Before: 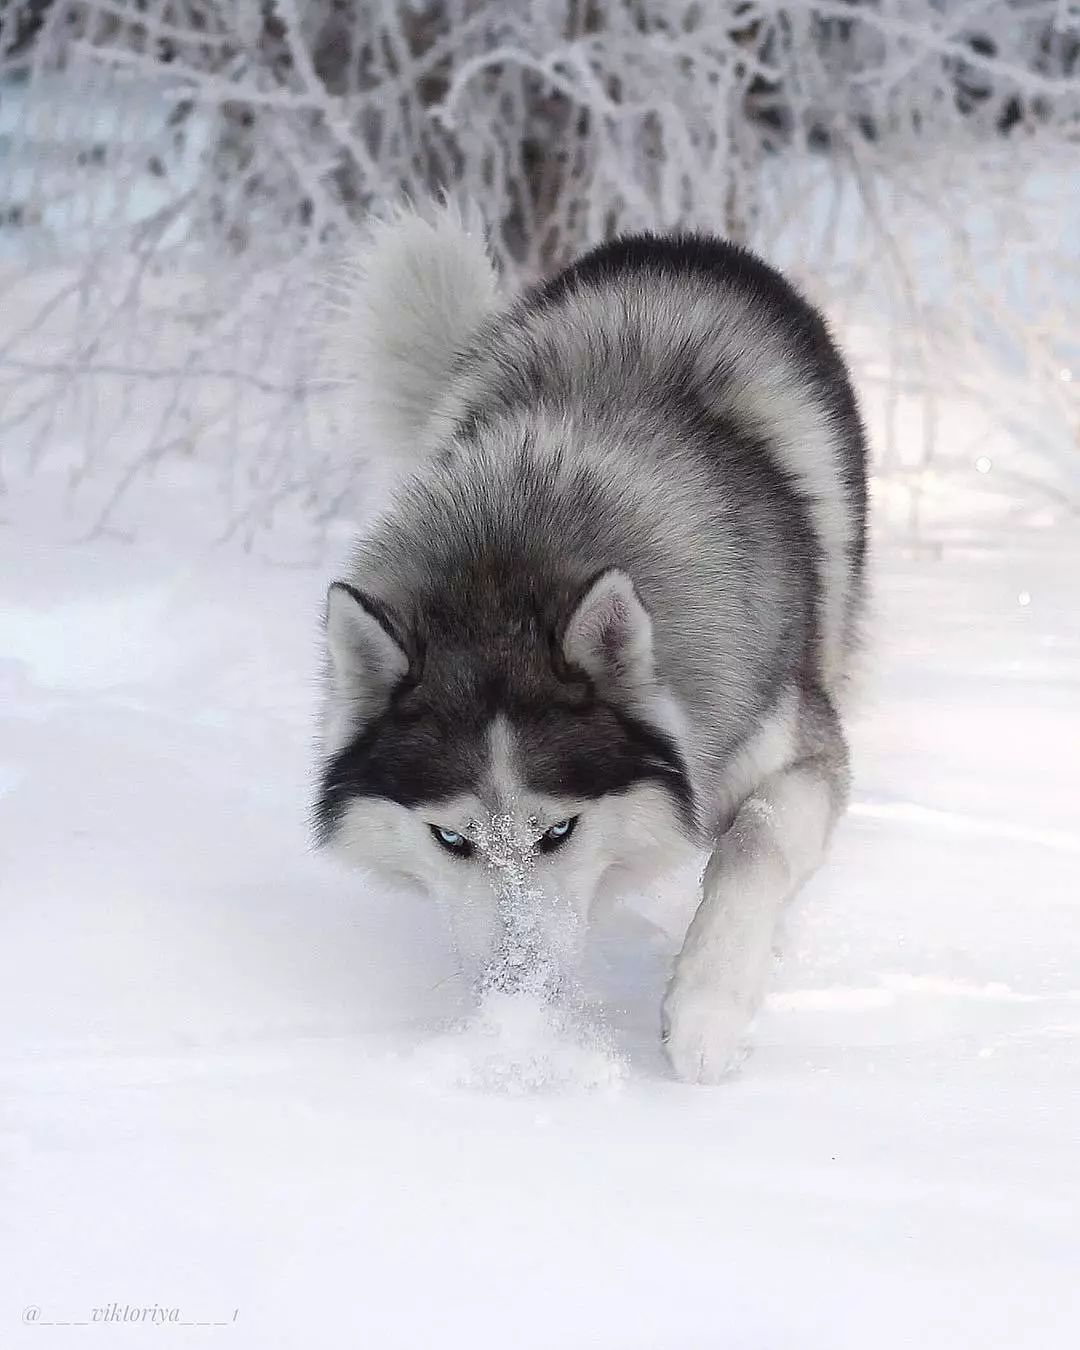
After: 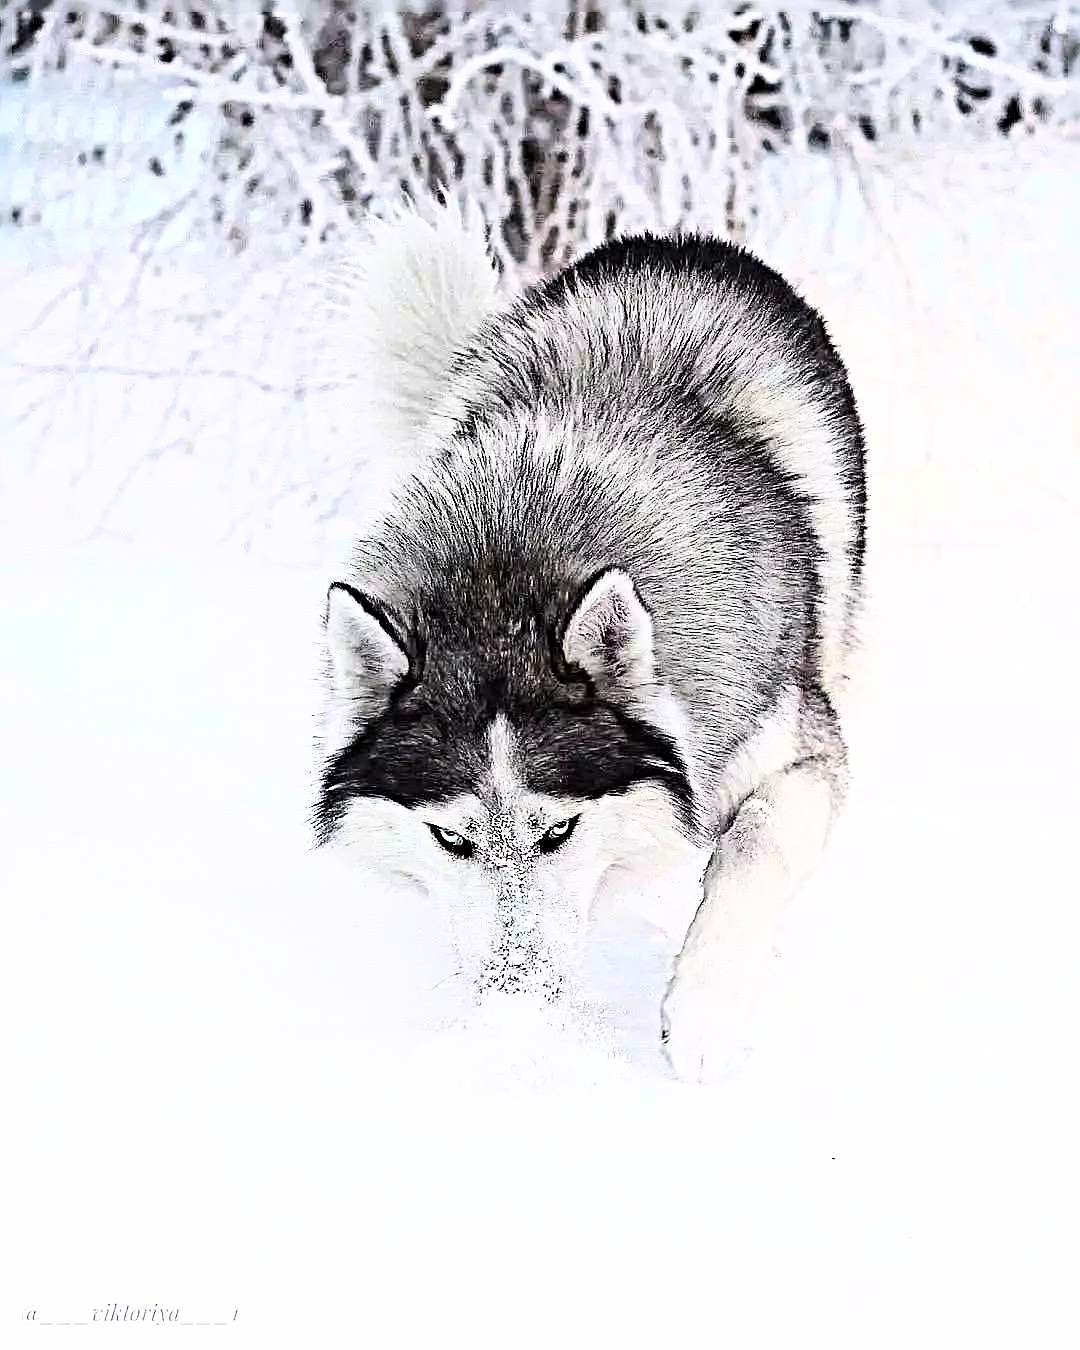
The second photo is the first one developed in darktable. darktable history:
sharpen: radius 6.281, amount 1.802, threshold 0.193
base curve: curves: ch0 [(0, 0) (0.007, 0.004) (0.027, 0.03) (0.046, 0.07) (0.207, 0.54) (0.442, 0.872) (0.673, 0.972) (1, 1)]
